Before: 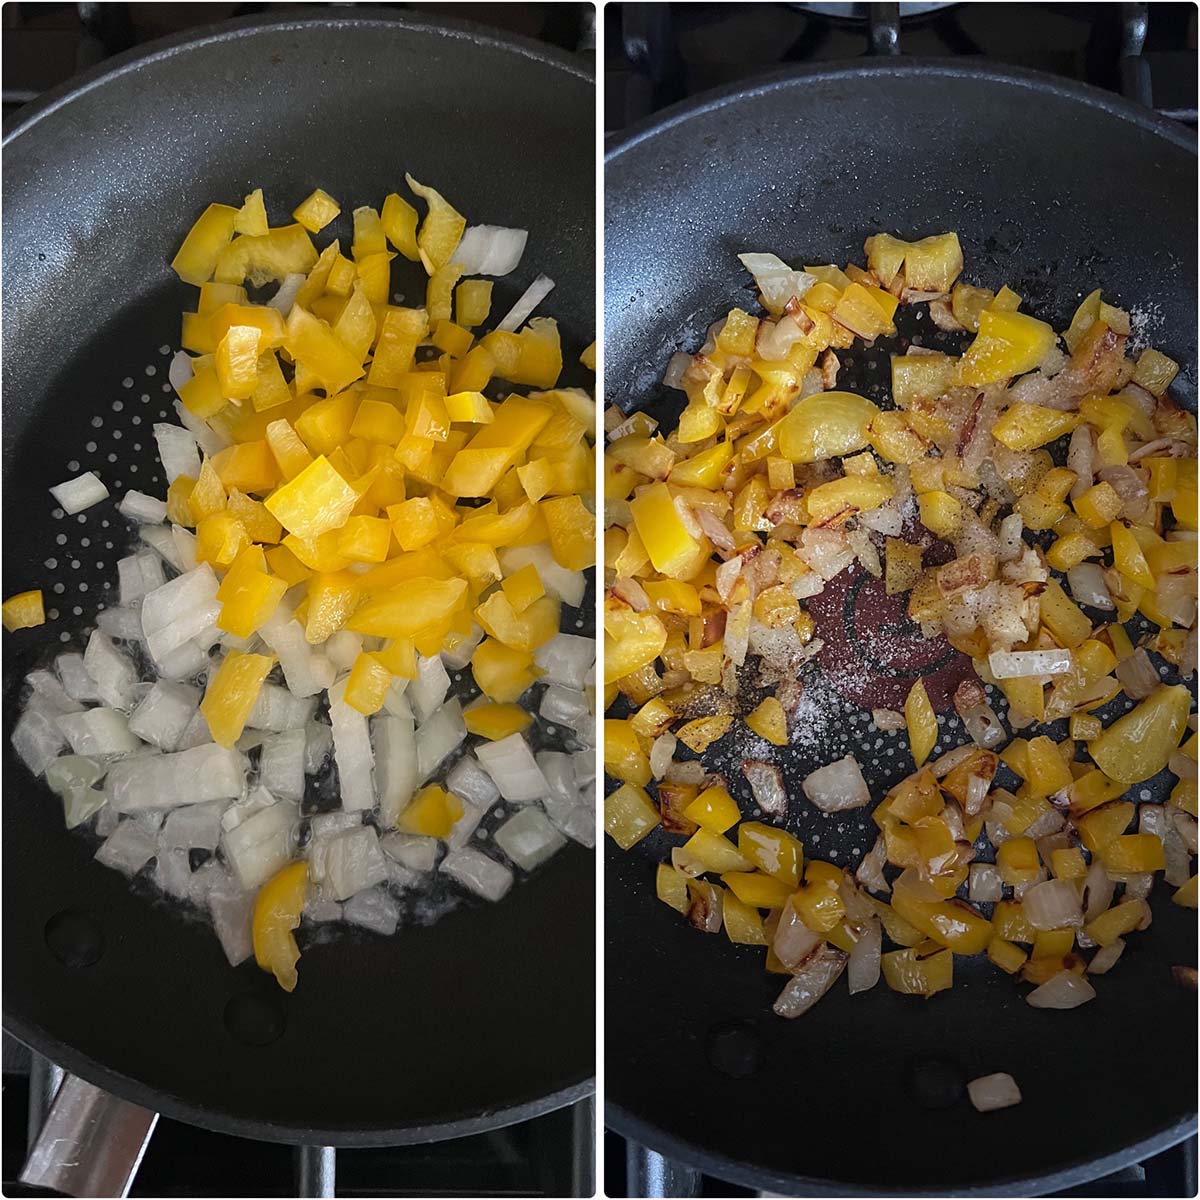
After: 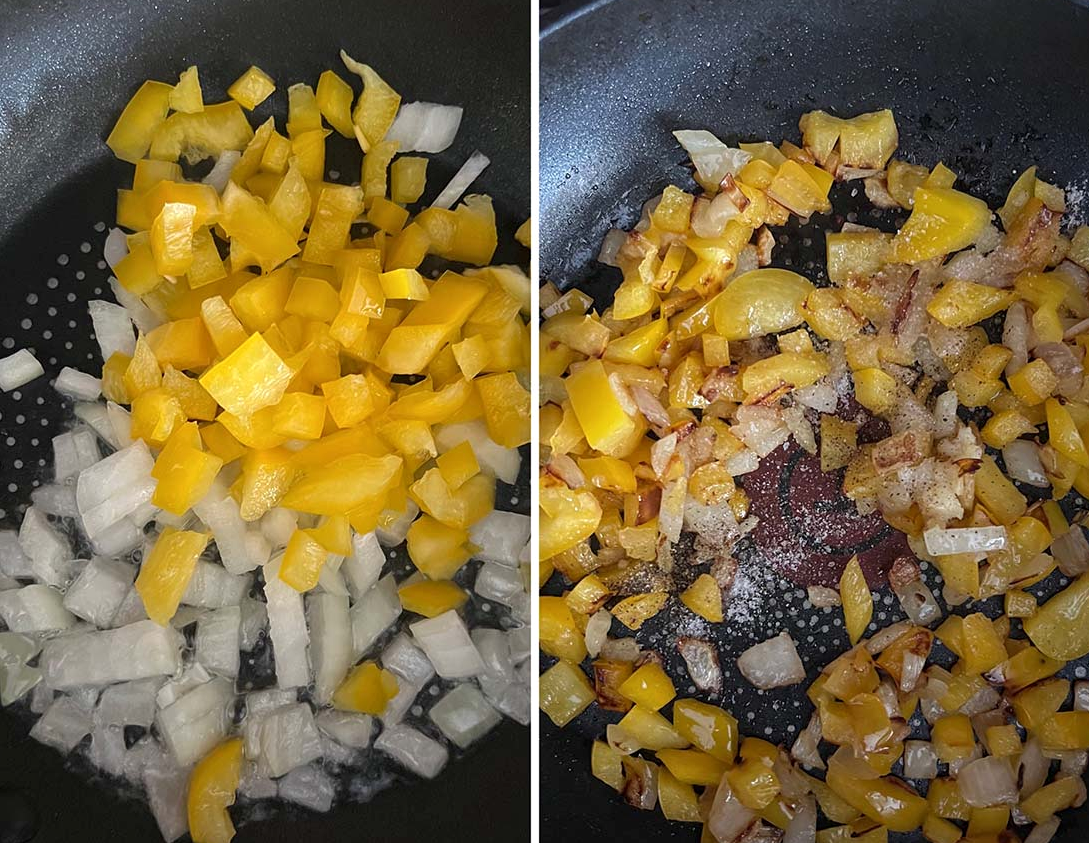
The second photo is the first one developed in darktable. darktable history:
crop: left 5.437%, top 10.266%, right 3.794%, bottom 19.445%
local contrast: highlights 103%, shadows 100%, detail 119%, midtone range 0.2
